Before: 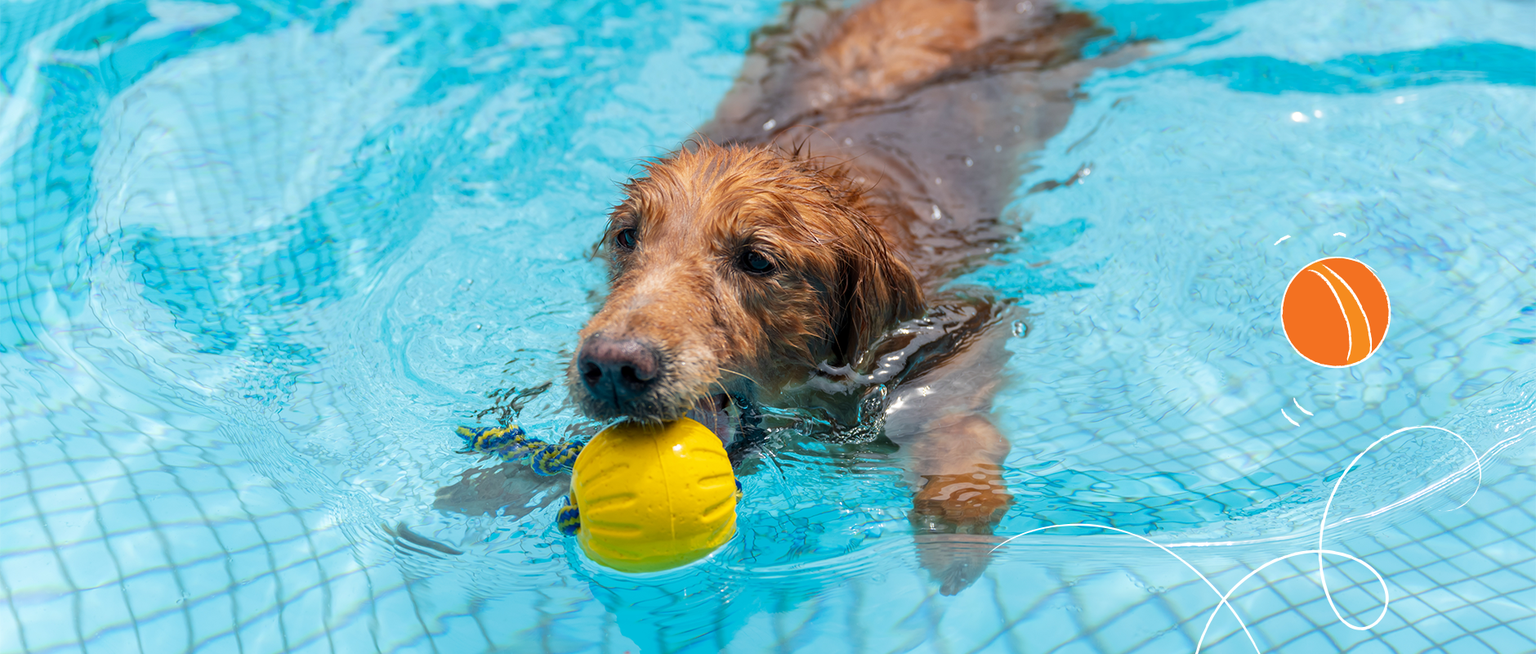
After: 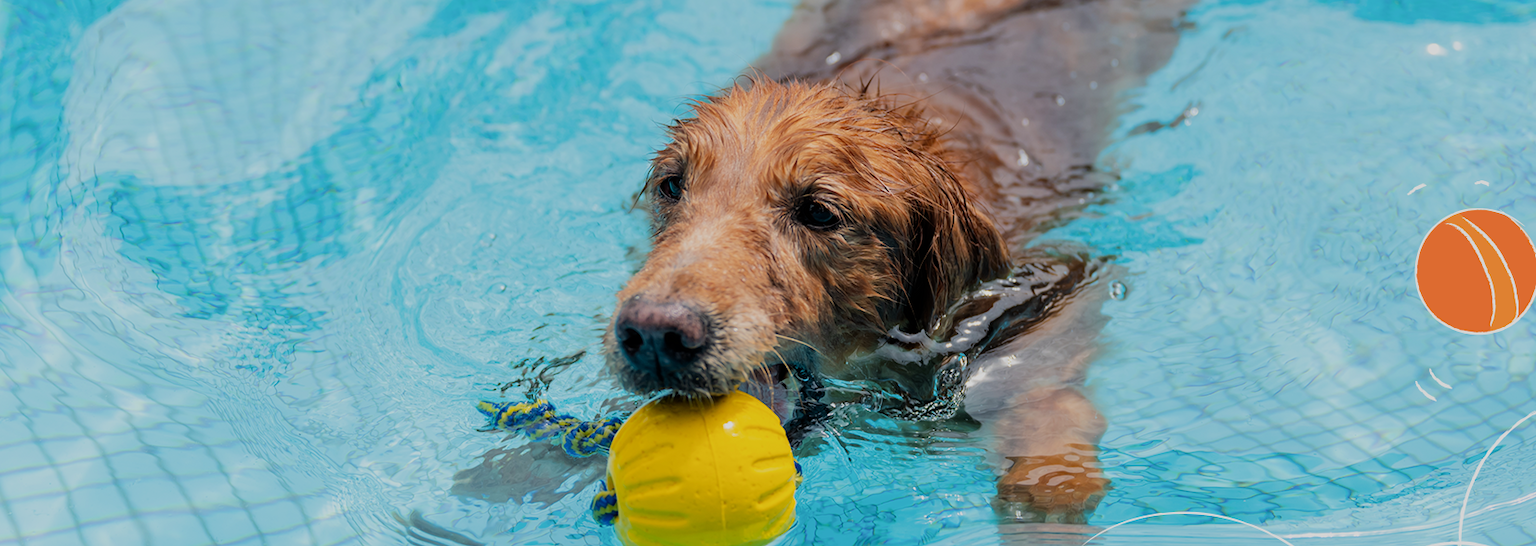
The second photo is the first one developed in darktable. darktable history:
filmic rgb: black relative exposure -7.65 EV, white relative exposure 4.56 EV, hardness 3.61
crop and rotate: left 2.425%, top 11.305%, right 9.6%, bottom 15.08%
